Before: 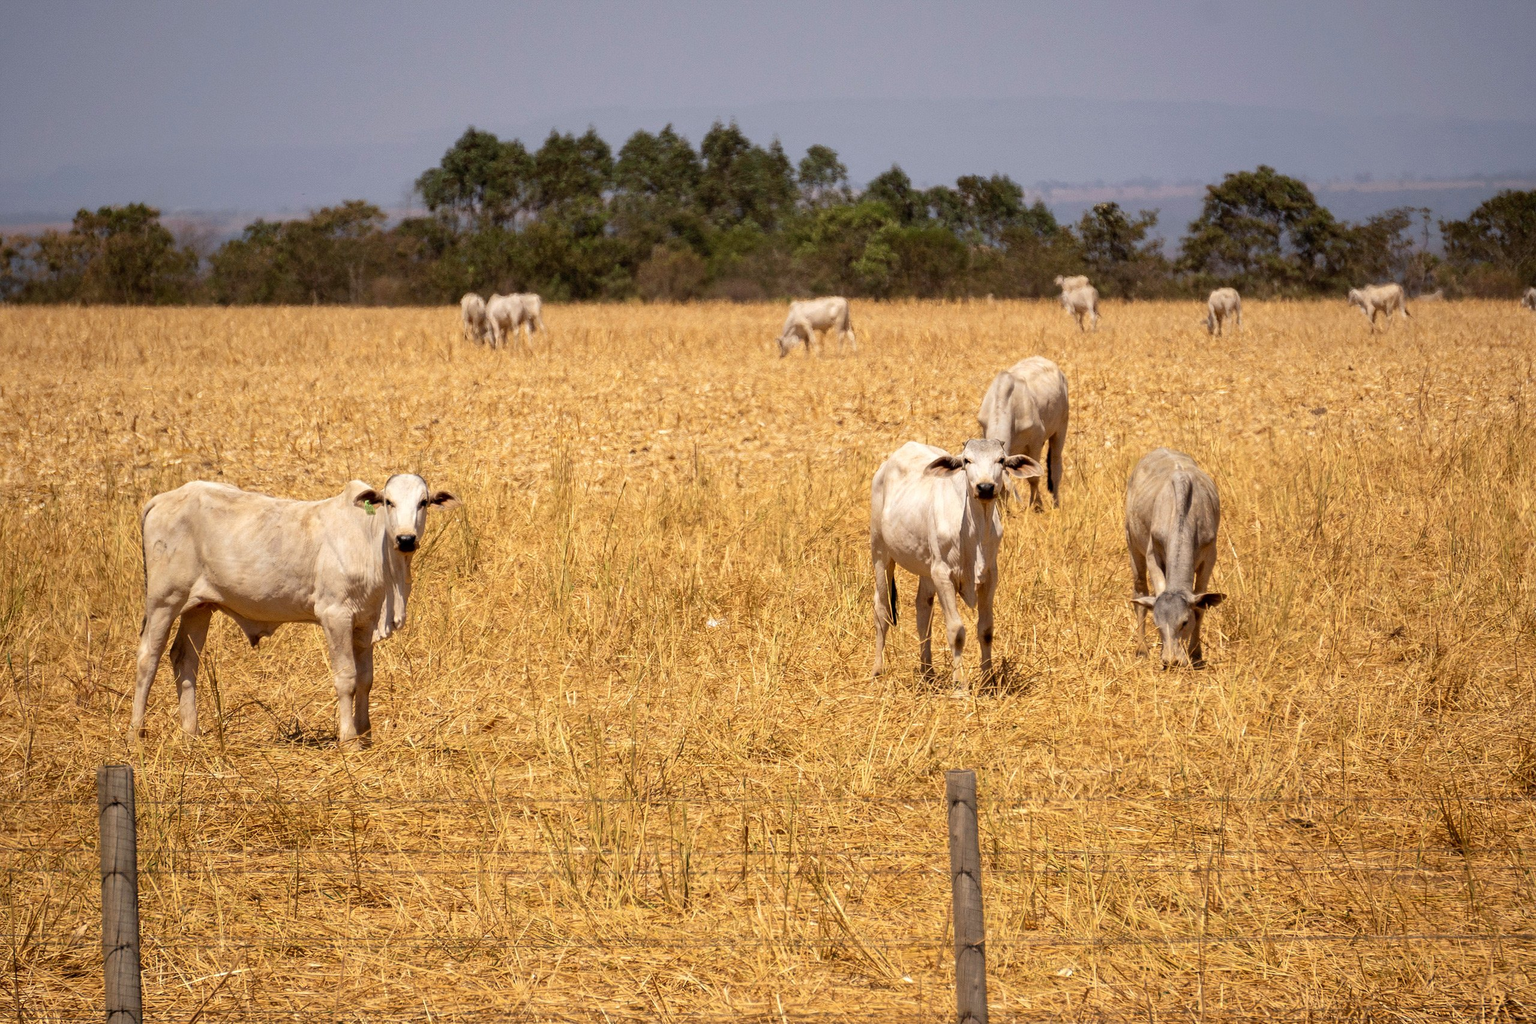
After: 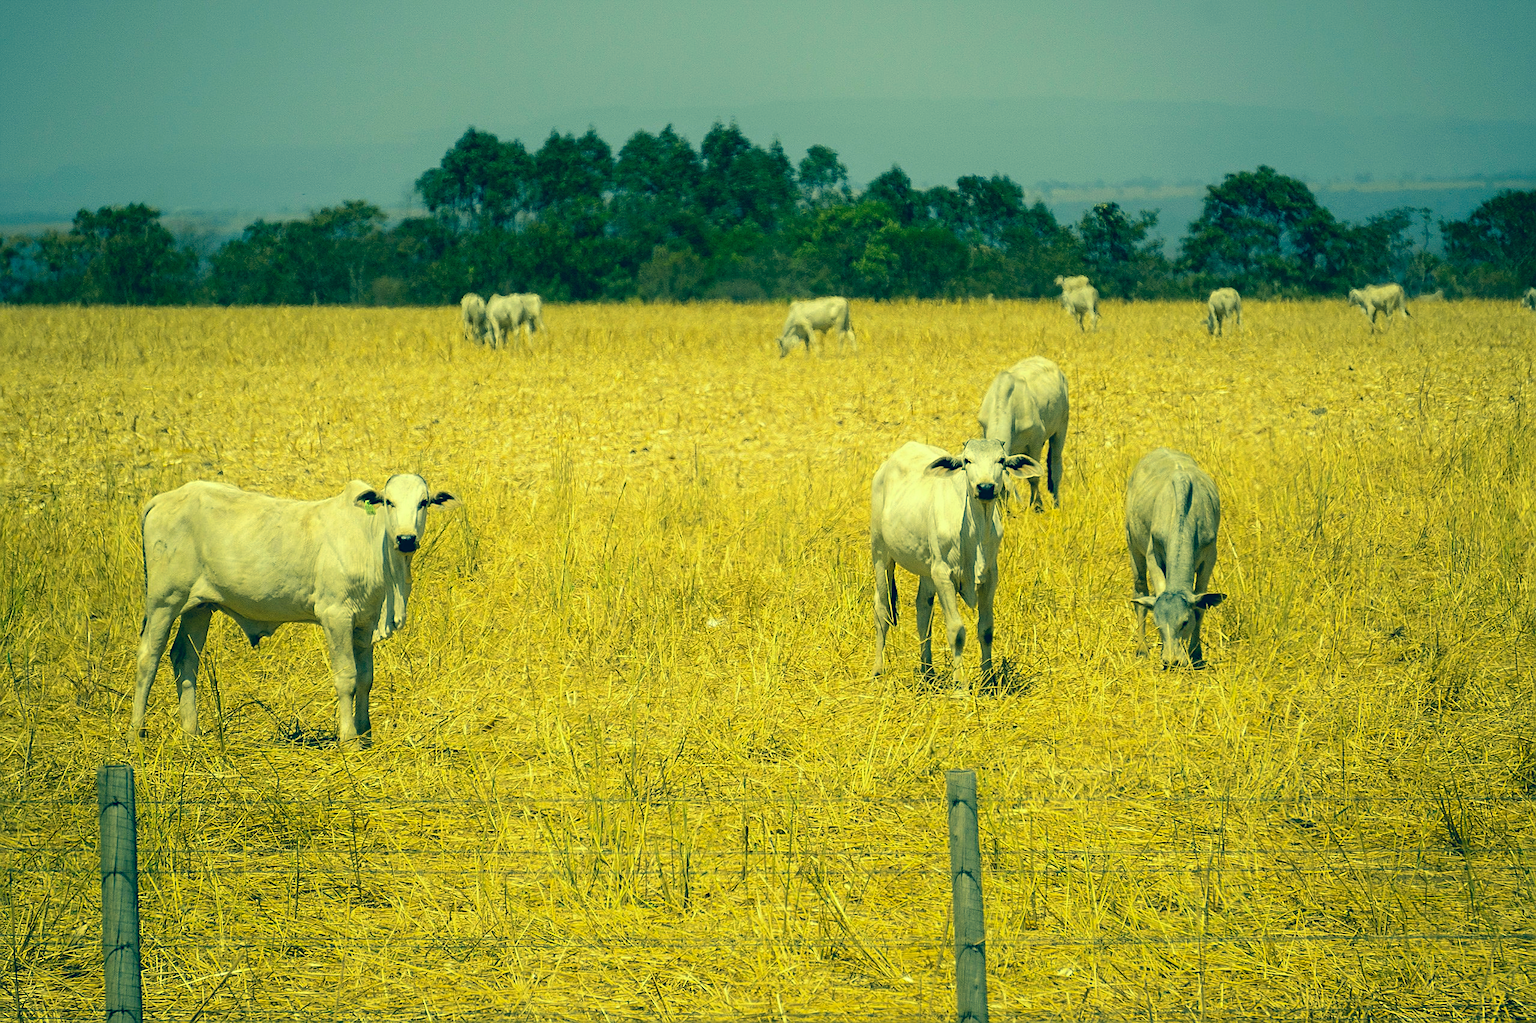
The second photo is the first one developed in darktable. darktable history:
shadows and highlights: shadows -41.48, highlights 63.98, highlights color adjustment 31.63%, soften with gaussian
color correction: highlights a* -15.54, highlights b* 39.6, shadows a* -39.65, shadows b* -26.06
sharpen: on, module defaults
tone equalizer: edges refinement/feathering 500, mask exposure compensation -1.57 EV, preserve details no
